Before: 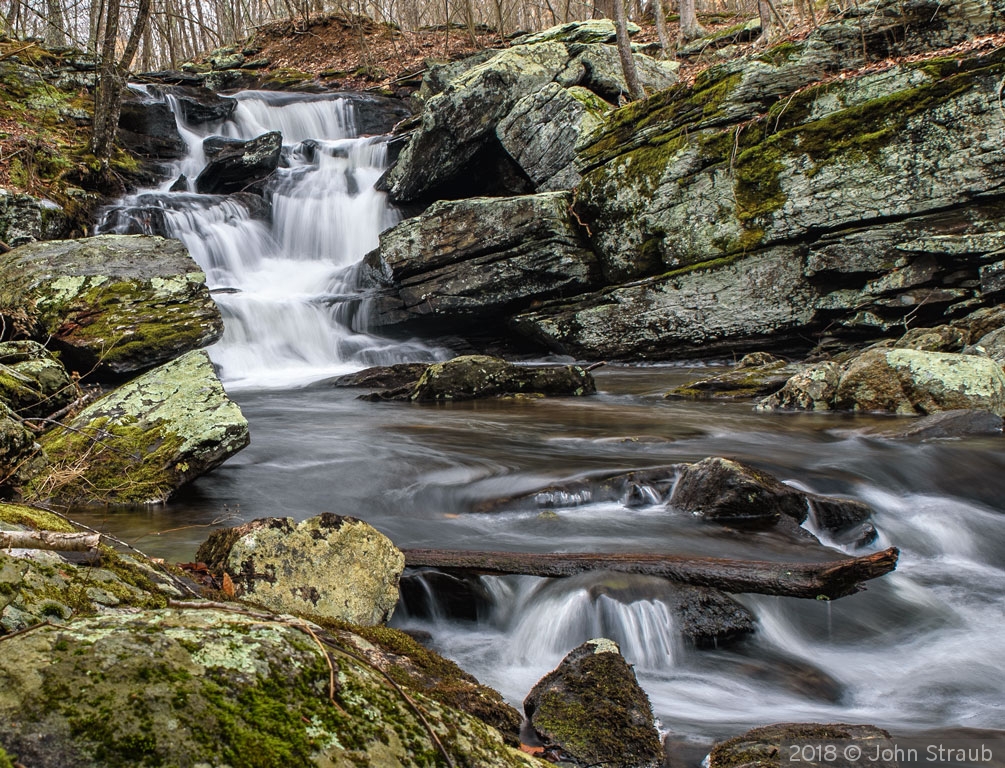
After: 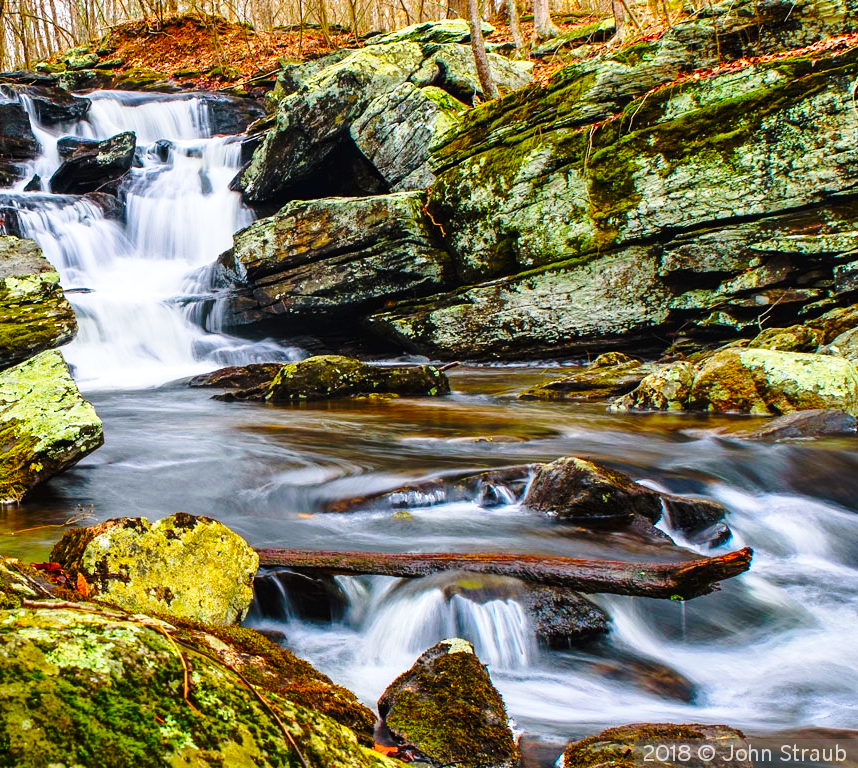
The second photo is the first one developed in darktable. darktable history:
base curve: curves: ch0 [(0, 0) (0.036, 0.037) (0.121, 0.228) (0.46, 0.76) (0.859, 0.983) (1, 1)], preserve colors none
contrast brightness saturation: saturation 0.5
crop and rotate: left 14.584%
color balance rgb: linear chroma grading › global chroma 15%, perceptual saturation grading › global saturation 30%
